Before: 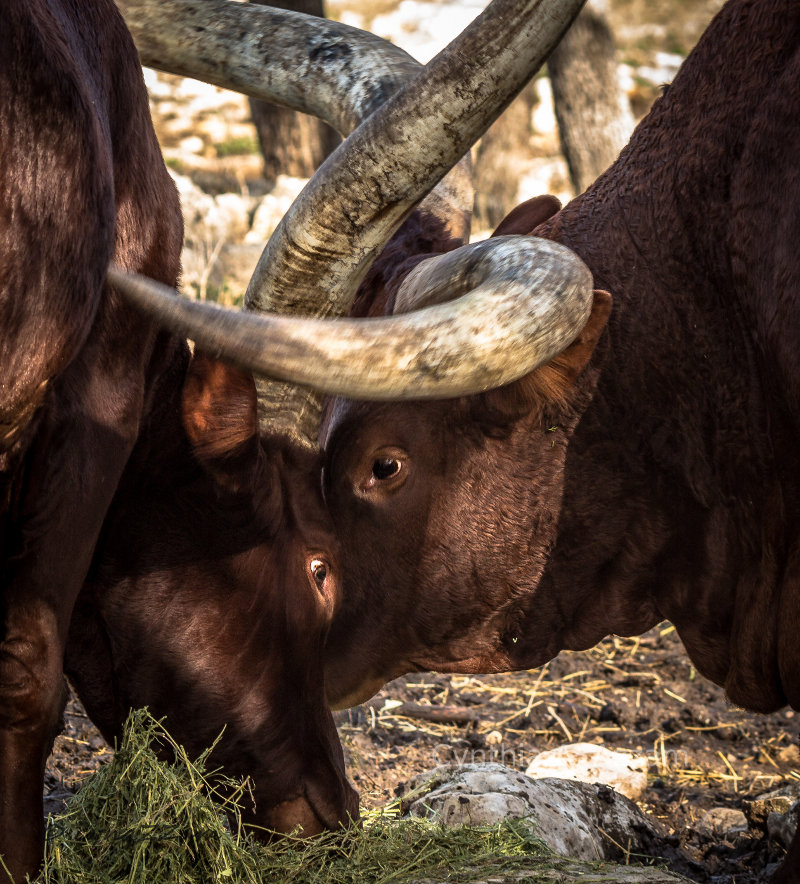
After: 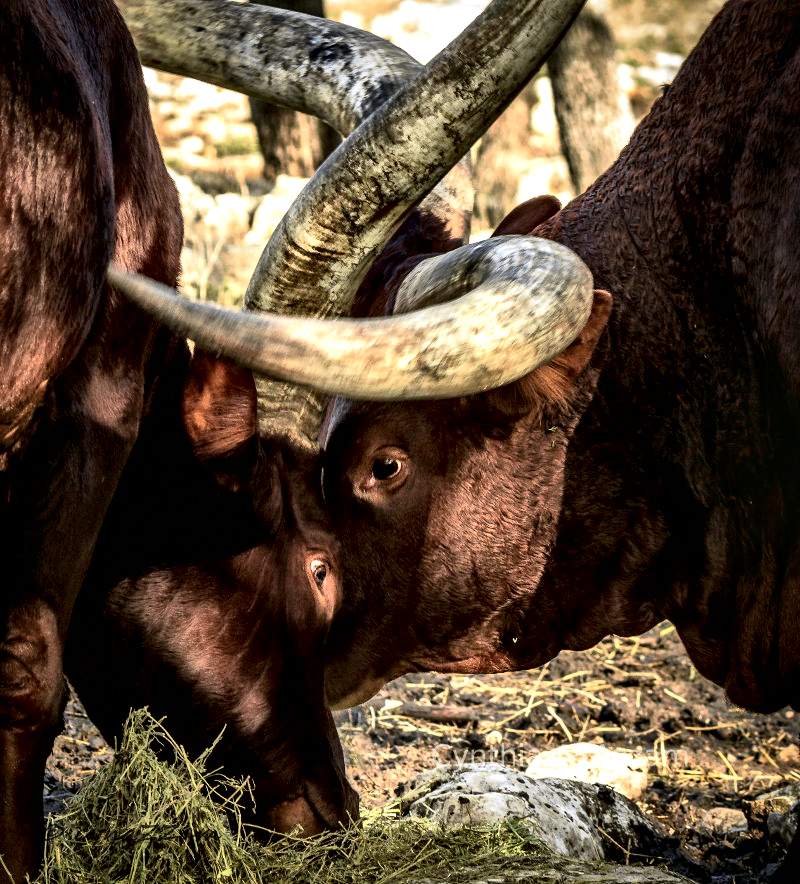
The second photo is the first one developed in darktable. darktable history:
tone curve: curves: ch0 [(0, 0.018) (0.061, 0.041) (0.205, 0.191) (0.289, 0.292) (0.39, 0.424) (0.493, 0.551) (0.666, 0.743) (0.795, 0.841) (1, 0.998)]; ch1 [(0, 0) (0.385, 0.343) (0.439, 0.415) (0.494, 0.498) (0.501, 0.501) (0.51, 0.496) (0.548, 0.554) (0.586, 0.61) (0.684, 0.658) (0.783, 0.804) (1, 1)]; ch2 [(0, 0) (0.304, 0.31) (0.403, 0.399) (0.441, 0.428) (0.47, 0.469) (0.498, 0.496) (0.524, 0.538) (0.566, 0.588) (0.648, 0.665) (0.697, 0.699) (1, 1)], color space Lab, independent channels, preserve colors none
local contrast: mode bilateral grid, contrast 44, coarseness 69, detail 214%, midtone range 0.2
